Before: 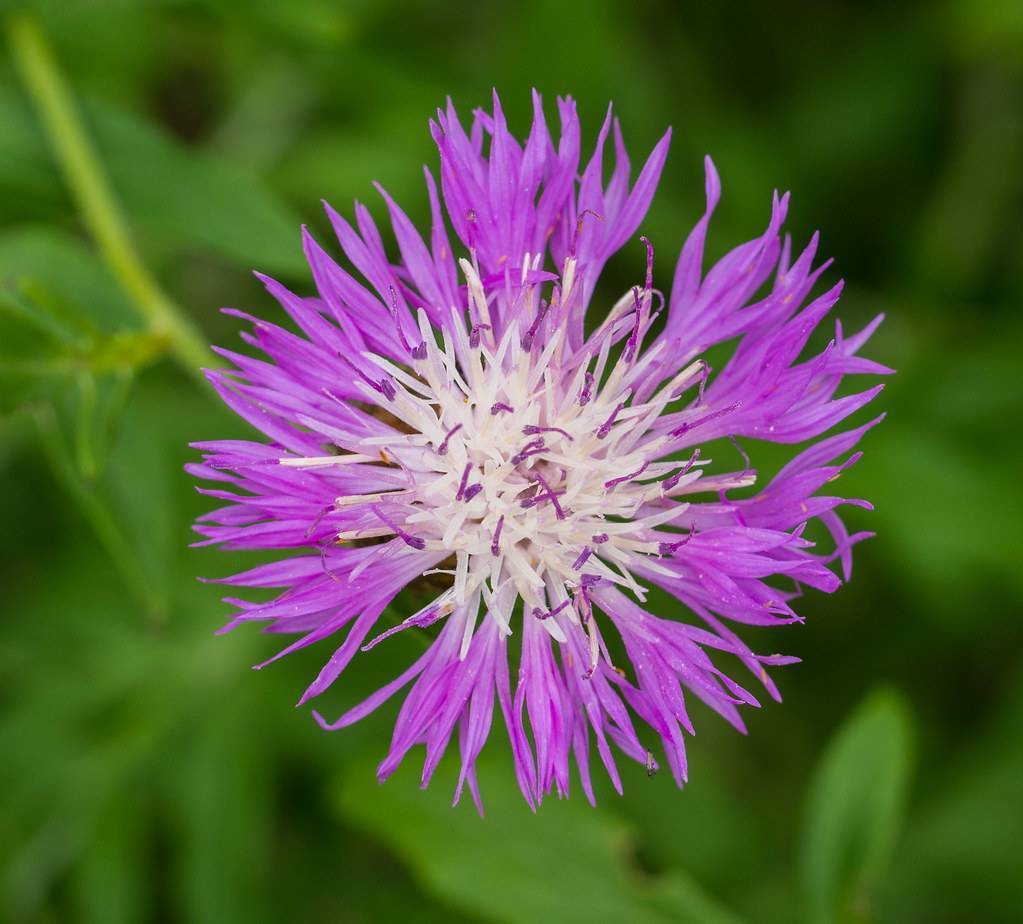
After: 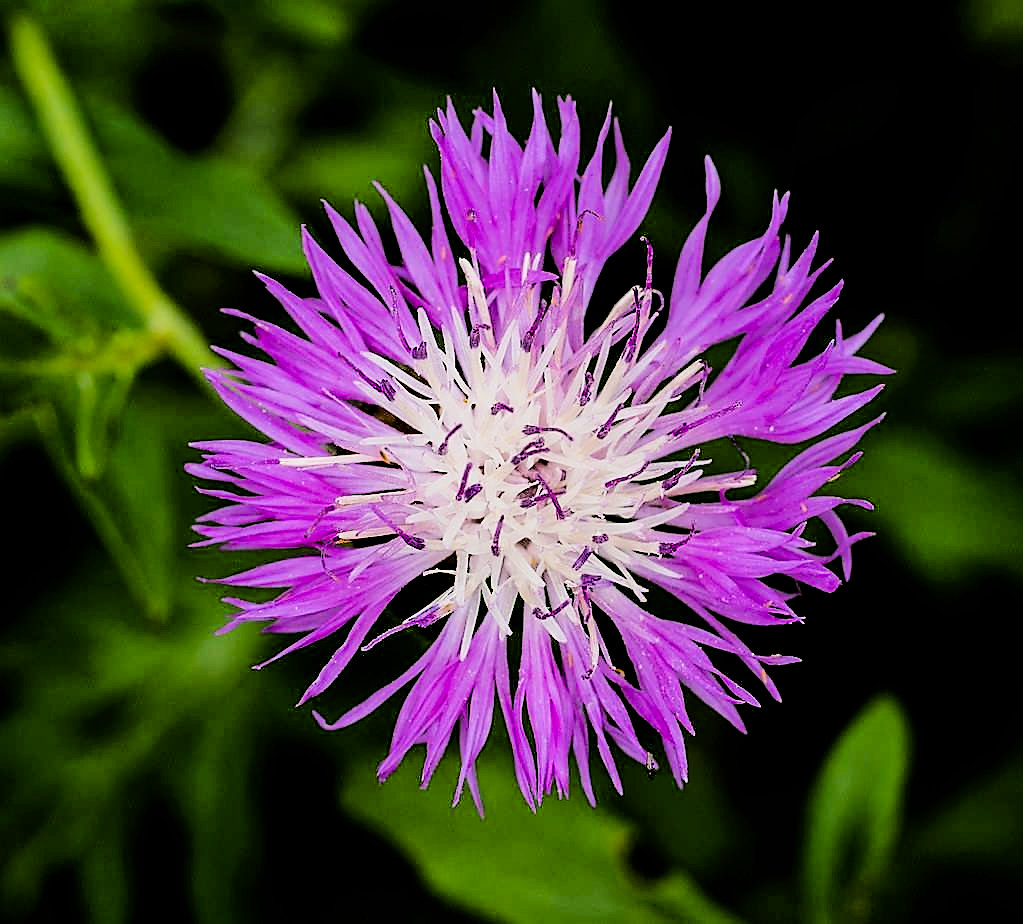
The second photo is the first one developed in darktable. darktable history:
exposure: black level correction 0.028, exposure -0.081 EV, compensate exposure bias true, compensate highlight preservation false
filmic rgb: black relative exposure -7.5 EV, white relative exposure 5 EV, hardness 3.33, contrast 1.297
sharpen: radius 1.371, amount 1.253, threshold 0.686
tone curve: curves: ch0 [(0, 0) (0.003, 0) (0.011, 0.001) (0.025, 0.001) (0.044, 0.002) (0.069, 0.007) (0.1, 0.015) (0.136, 0.027) (0.177, 0.066) (0.224, 0.122) (0.277, 0.219) (0.335, 0.327) (0.399, 0.432) (0.468, 0.527) (0.543, 0.615) (0.623, 0.695) (0.709, 0.777) (0.801, 0.874) (0.898, 0.973) (1, 1)]
